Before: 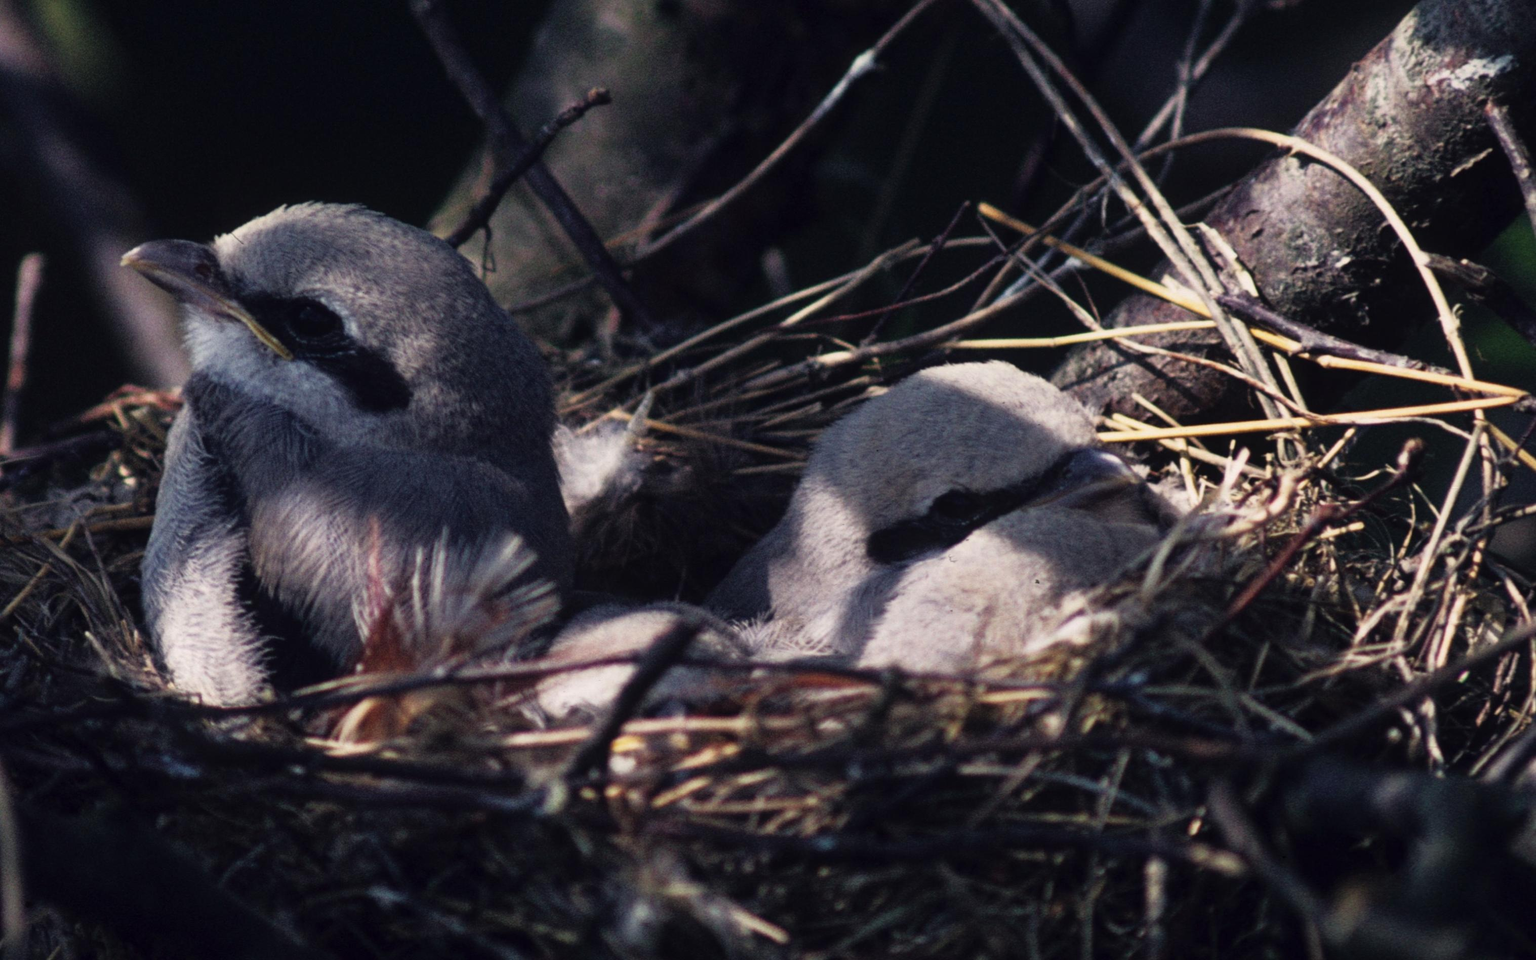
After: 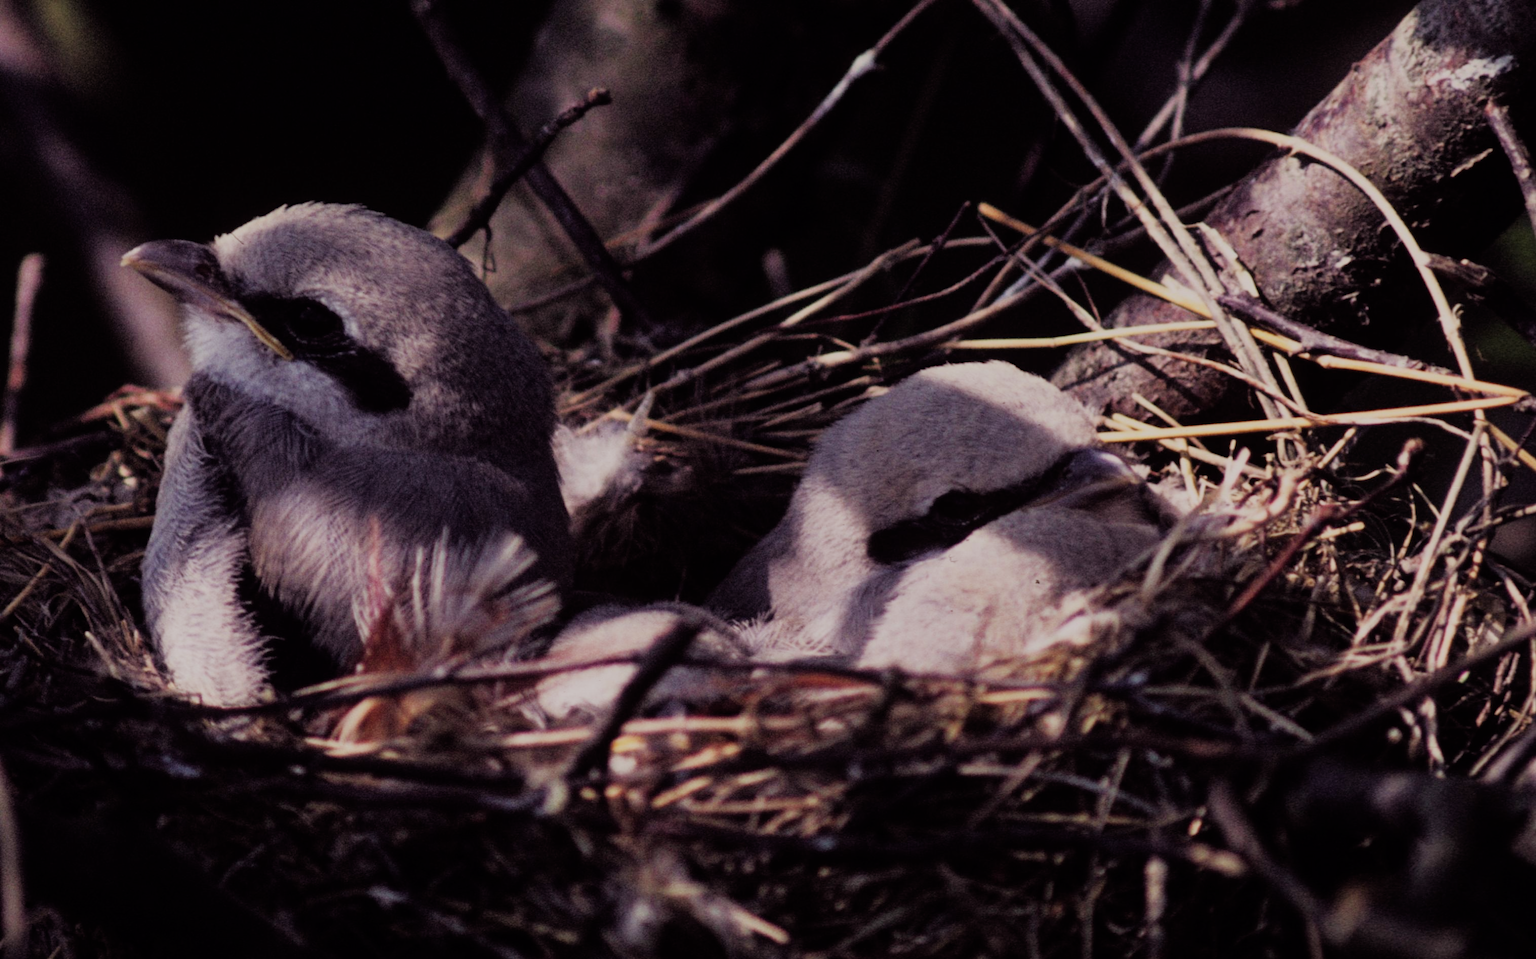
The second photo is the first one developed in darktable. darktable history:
rgb levels: mode RGB, independent channels, levels [[0, 0.474, 1], [0, 0.5, 1], [0, 0.5, 1]]
filmic rgb: black relative exposure -6.98 EV, white relative exposure 5.63 EV, hardness 2.86
